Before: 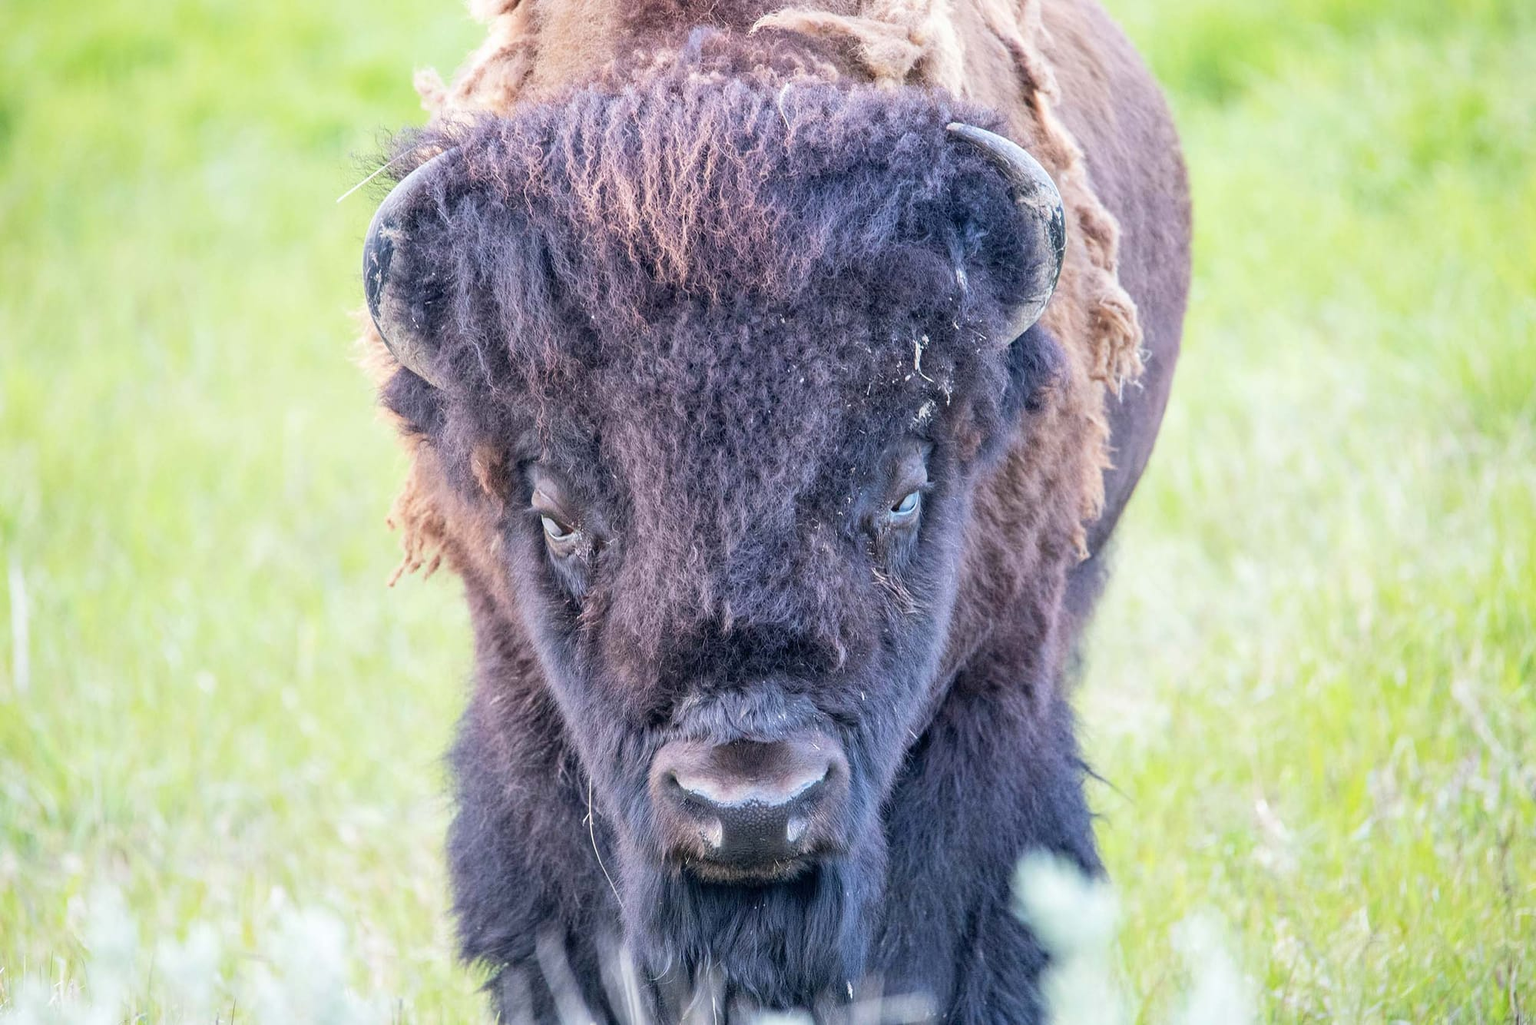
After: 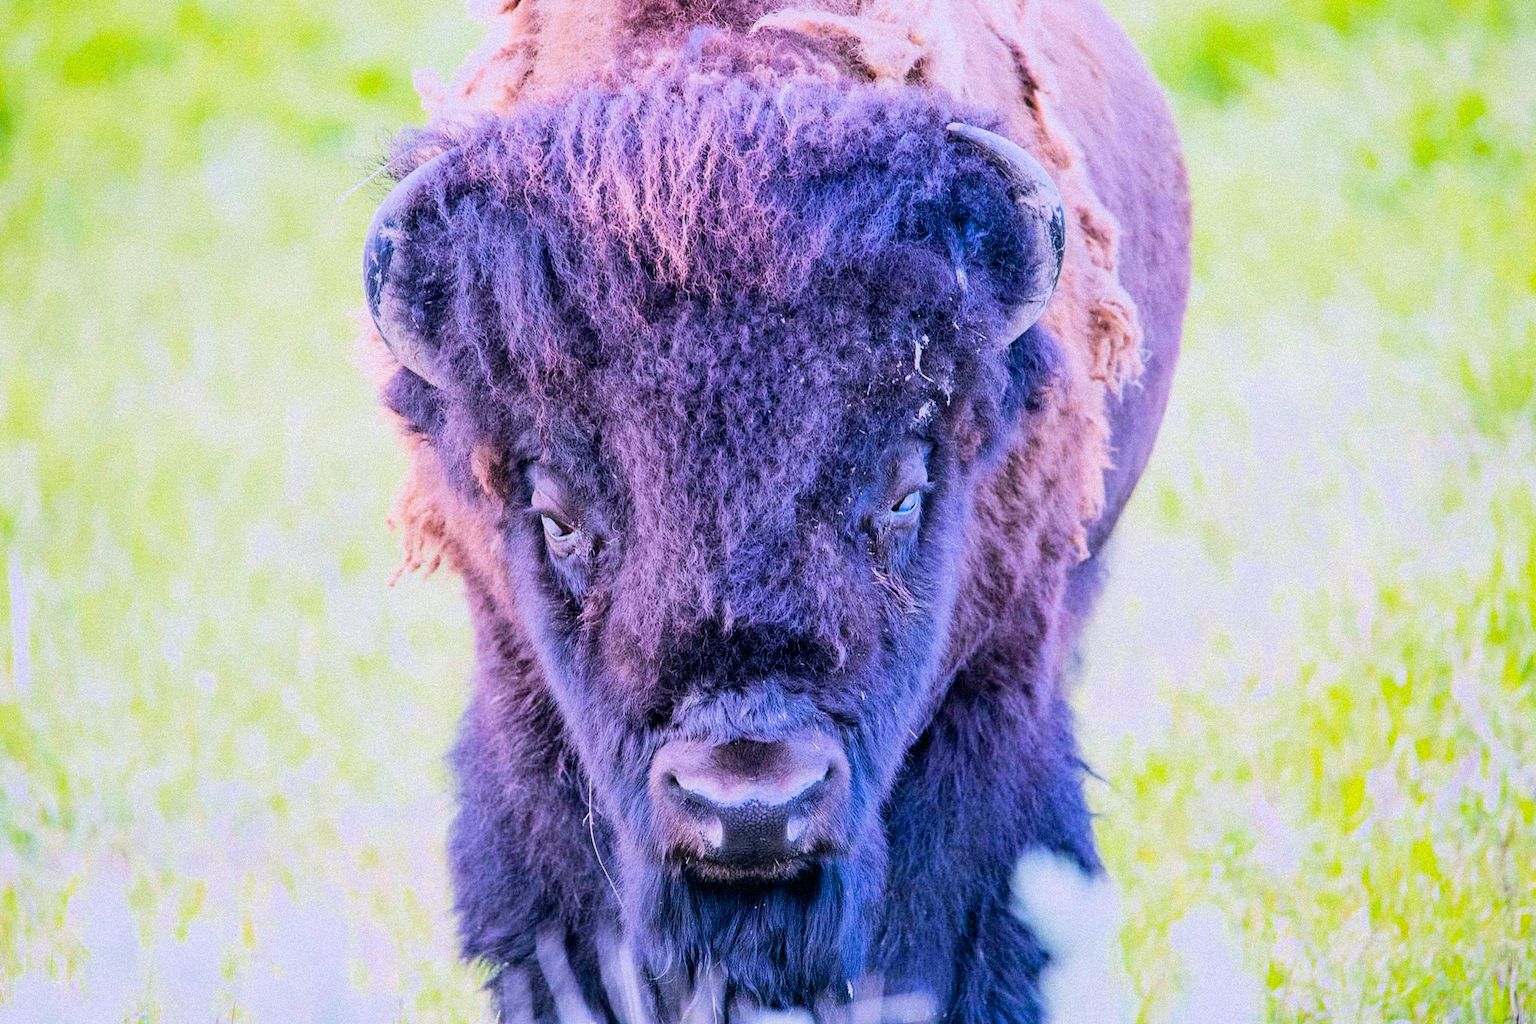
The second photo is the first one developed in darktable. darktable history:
white balance: red 1.042, blue 1.17
grain: mid-tones bias 0%
color balance rgb: linear chroma grading › global chroma 50%, perceptual saturation grading › global saturation 2.34%, global vibrance 6.64%, contrast 12.71%, saturation formula JzAzBz (2021)
filmic rgb: black relative exposure -7.5 EV, white relative exposure 5 EV, hardness 3.31, contrast 1.3, contrast in shadows safe
